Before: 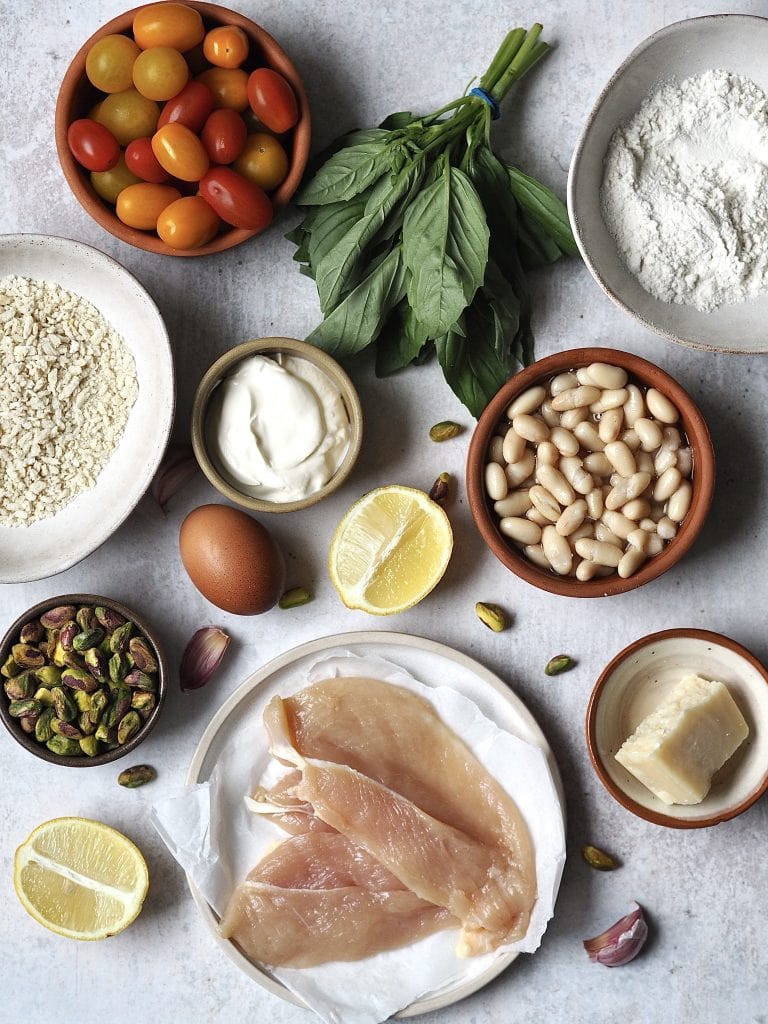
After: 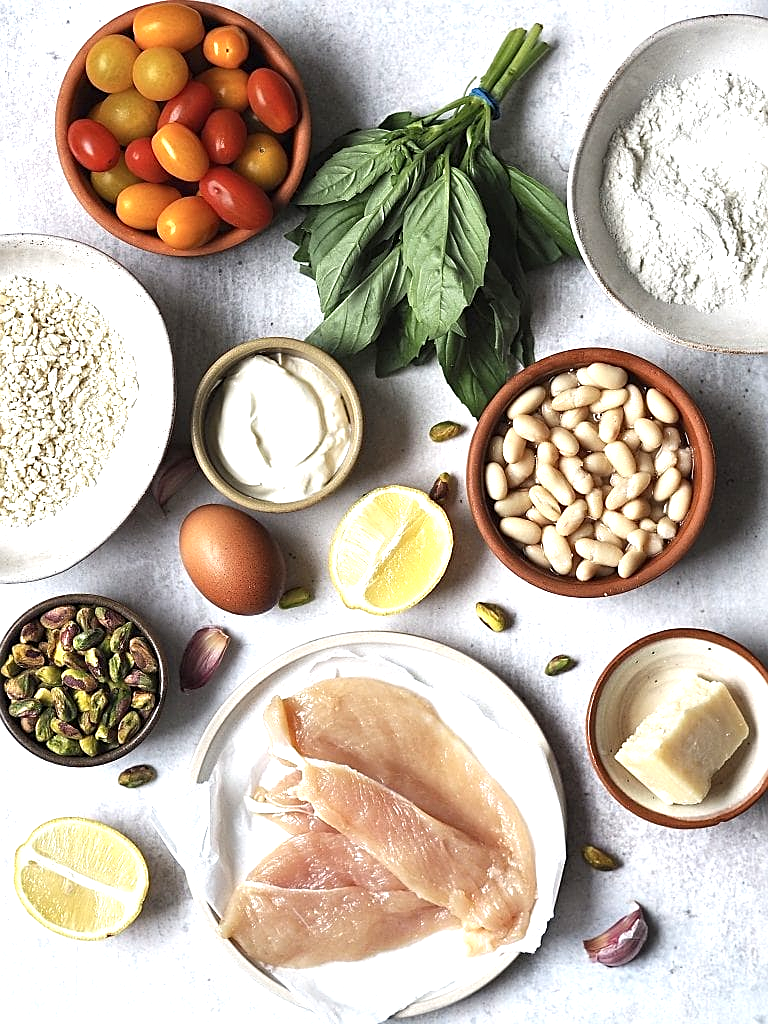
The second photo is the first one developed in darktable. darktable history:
sharpen: amount 0.6
exposure: black level correction 0, exposure 0.698 EV, compensate highlight preservation false
